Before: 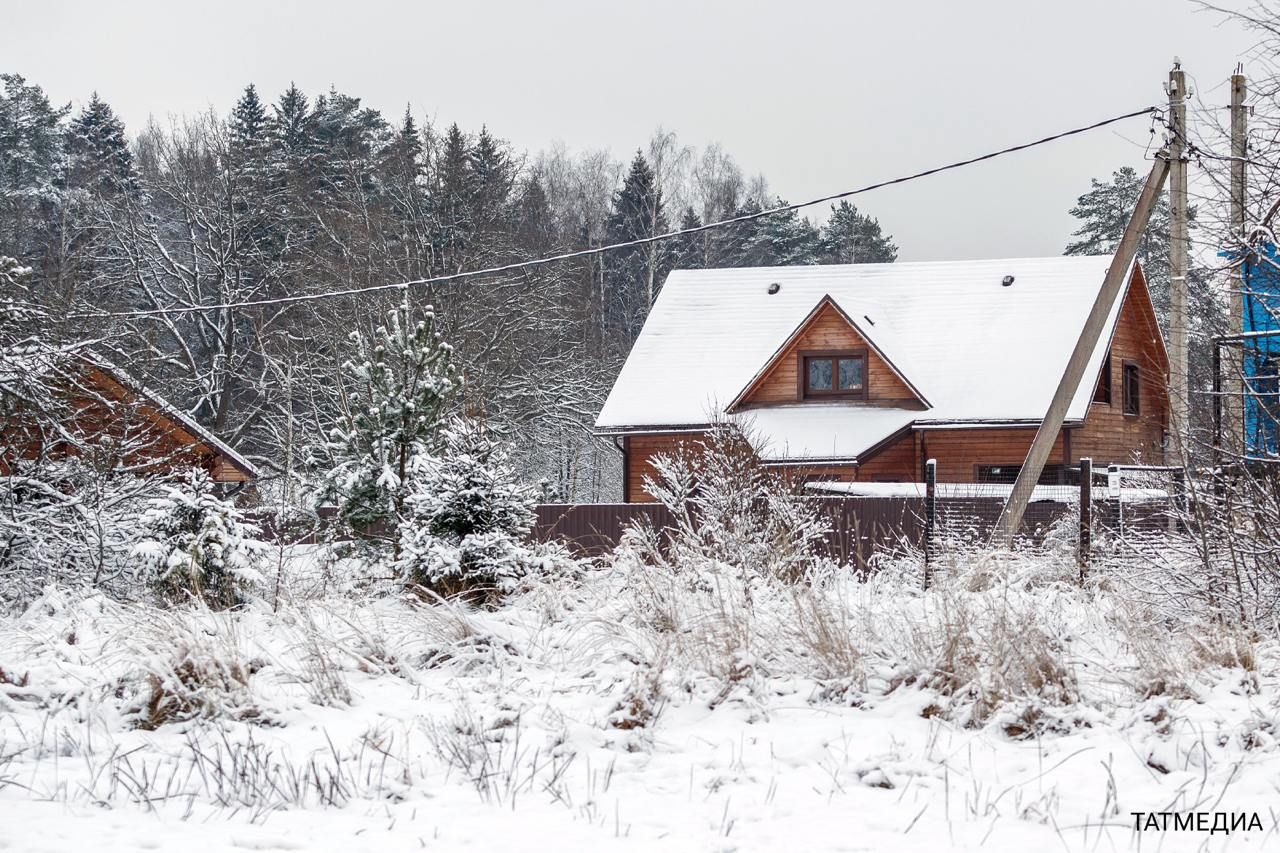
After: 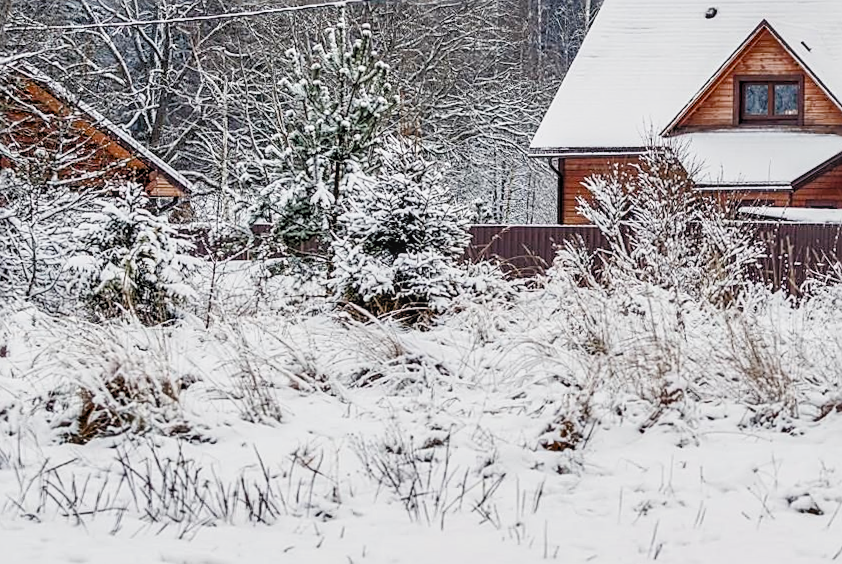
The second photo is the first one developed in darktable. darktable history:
exposure: black level correction -0.002, exposure 0.533 EV, compensate highlight preservation false
crop and rotate: angle -0.947°, left 4%, top 32.178%, right 28.54%
filmic rgb: black relative exposure -5.06 EV, white relative exposure 4 EV, threshold 3.04 EV, hardness 2.89, contrast 1.098, highlights saturation mix -19.62%, color science v6 (2022), enable highlight reconstruction true
local contrast: on, module defaults
sharpen: on, module defaults
shadows and highlights: shadows 53.01, soften with gaussian
color balance rgb: shadows lift › hue 87.17°, perceptual saturation grading › global saturation 20%, perceptual saturation grading › highlights -49.3%, perceptual saturation grading › shadows 25.246%, perceptual brilliance grading › global brilliance 2.613%, perceptual brilliance grading › highlights -2.302%, perceptual brilliance grading › shadows 2.546%, global vibrance 20%
